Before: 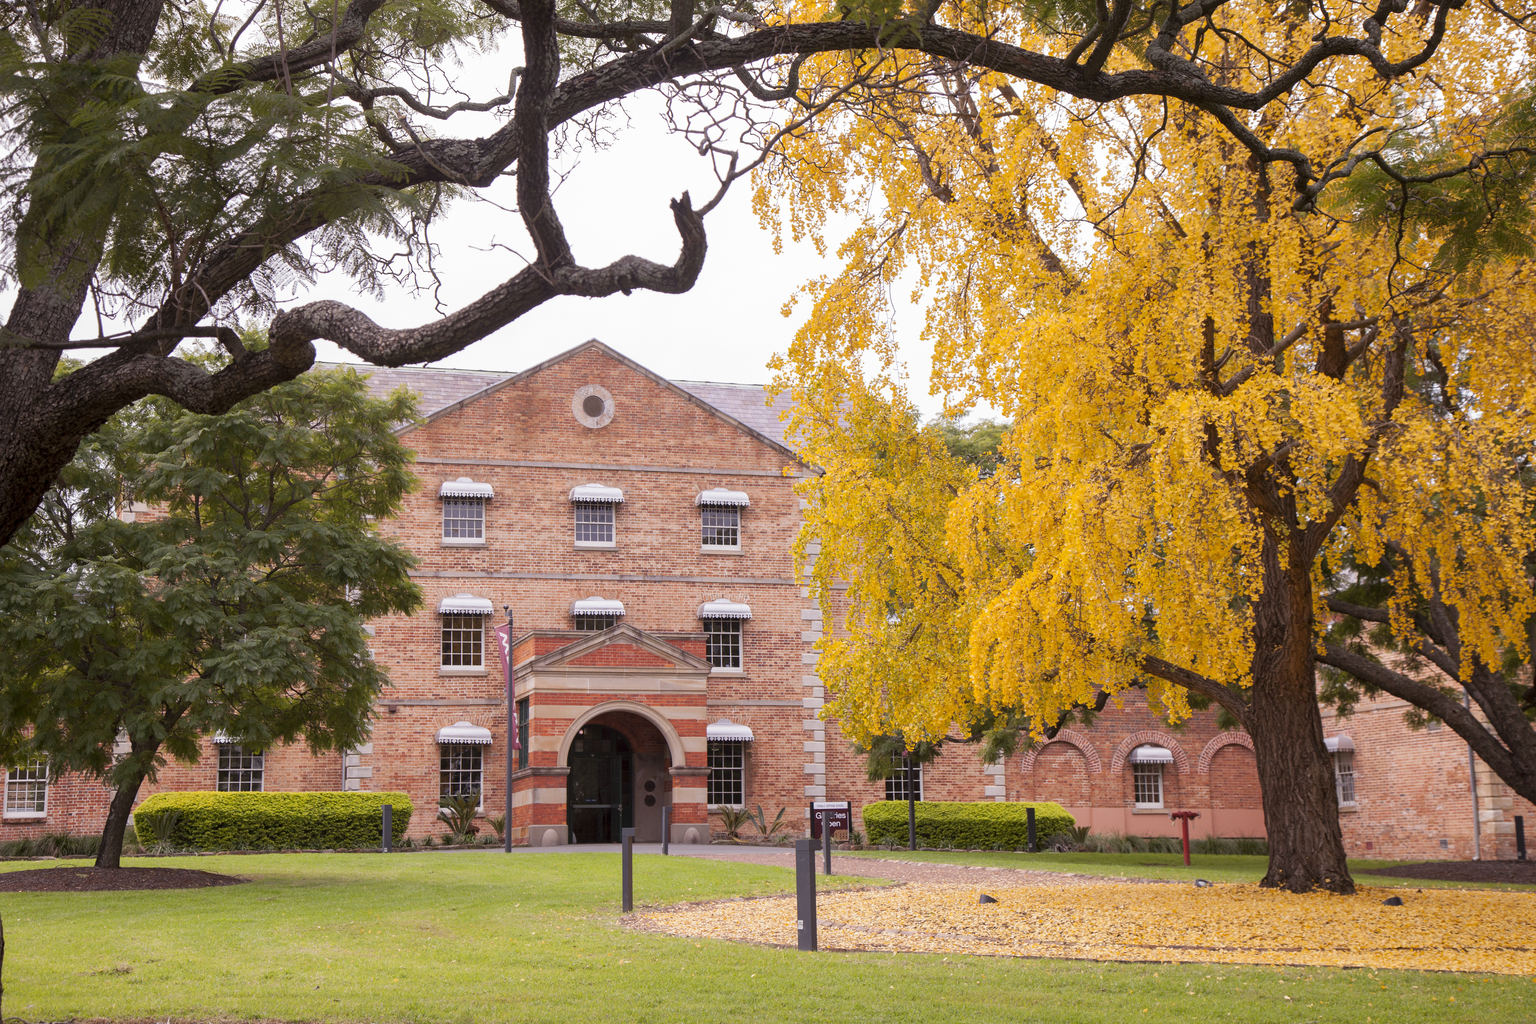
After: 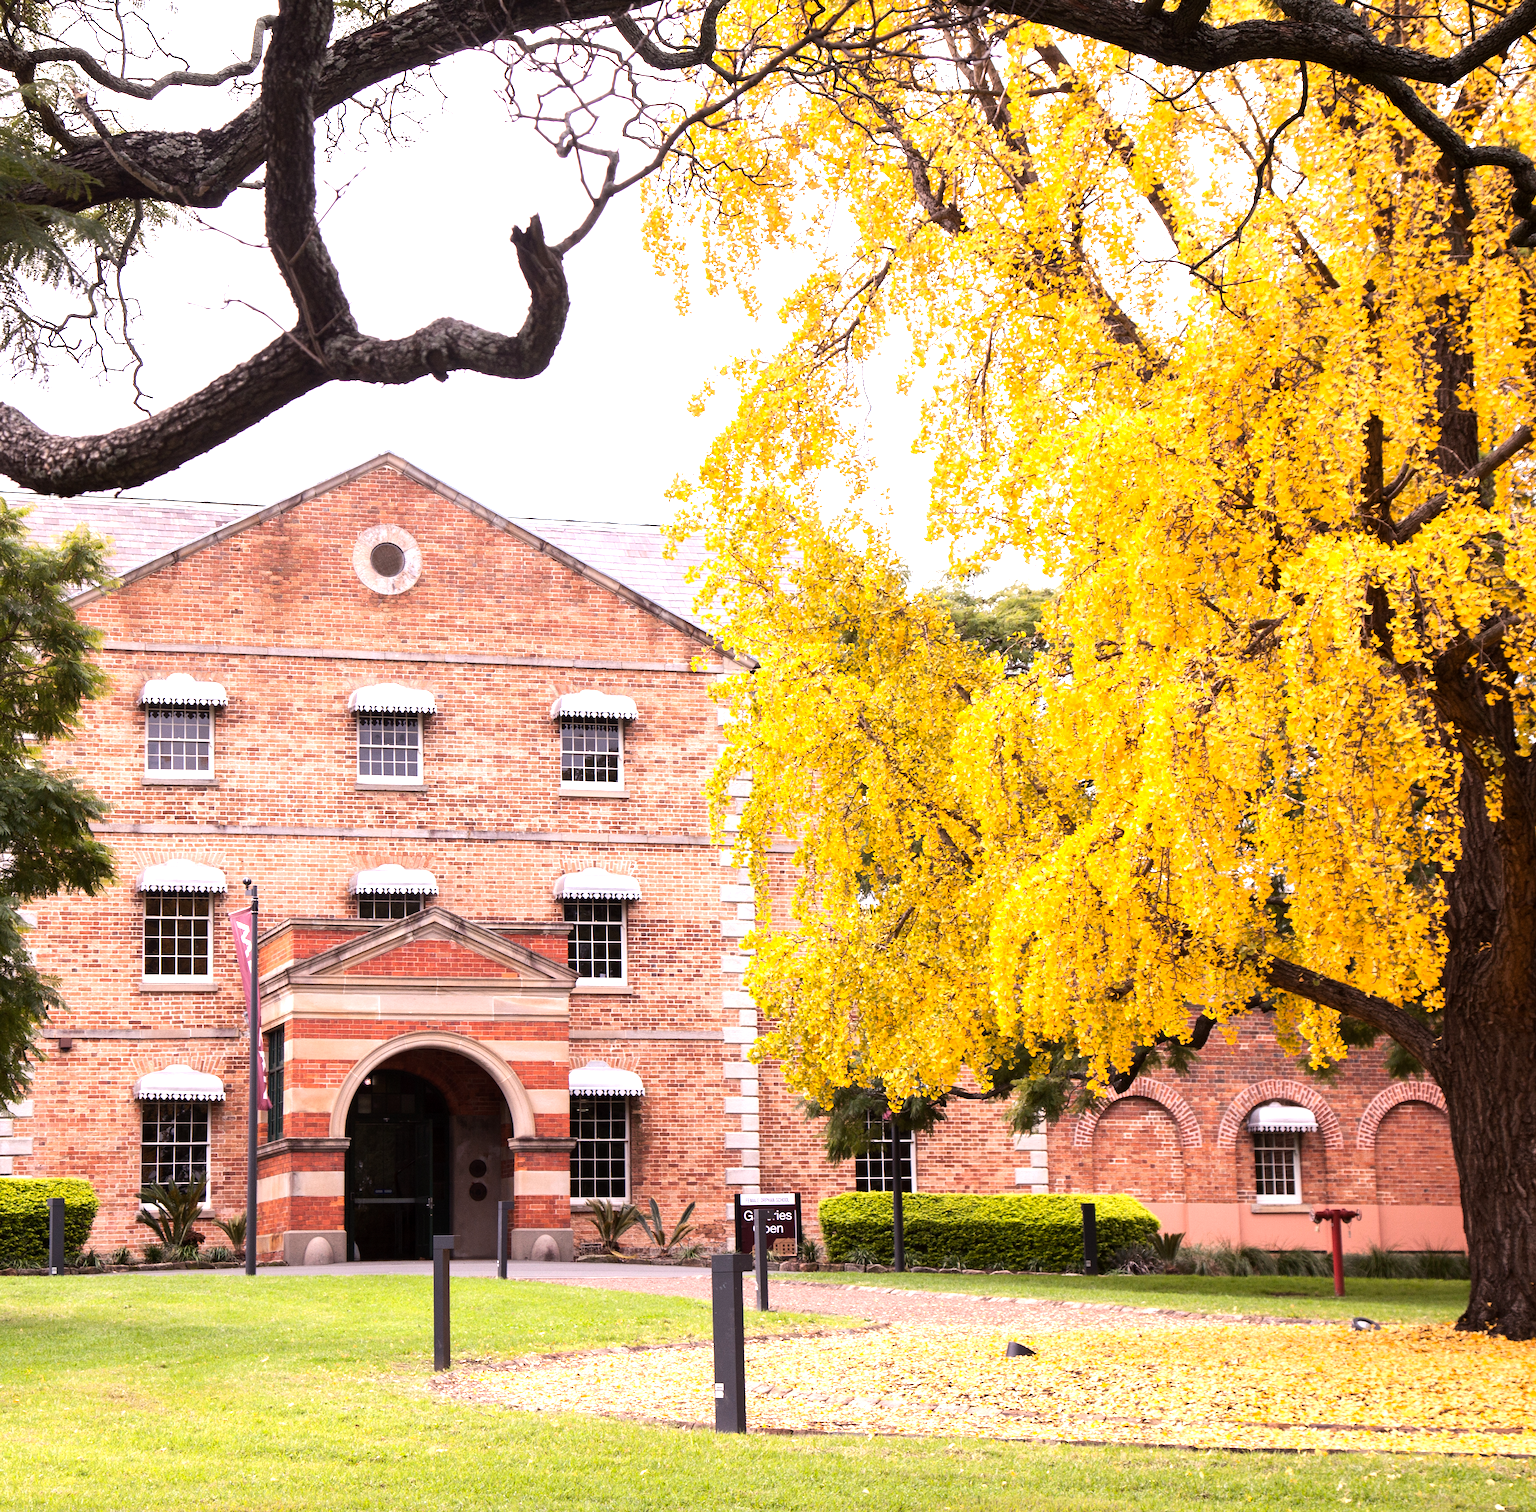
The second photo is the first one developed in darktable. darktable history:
tone equalizer: -8 EV -1.08 EV, -7 EV -1.01 EV, -6 EV -0.867 EV, -5 EV -0.578 EV, -3 EV 0.578 EV, -2 EV 0.867 EV, -1 EV 1.01 EV, +0 EV 1.08 EV, edges refinement/feathering 500, mask exposure compensation -1.57 EV, preserve details no
crop and rotate: left 22.918%, top 5.629%, right 14.711%, bottom 2.247%
